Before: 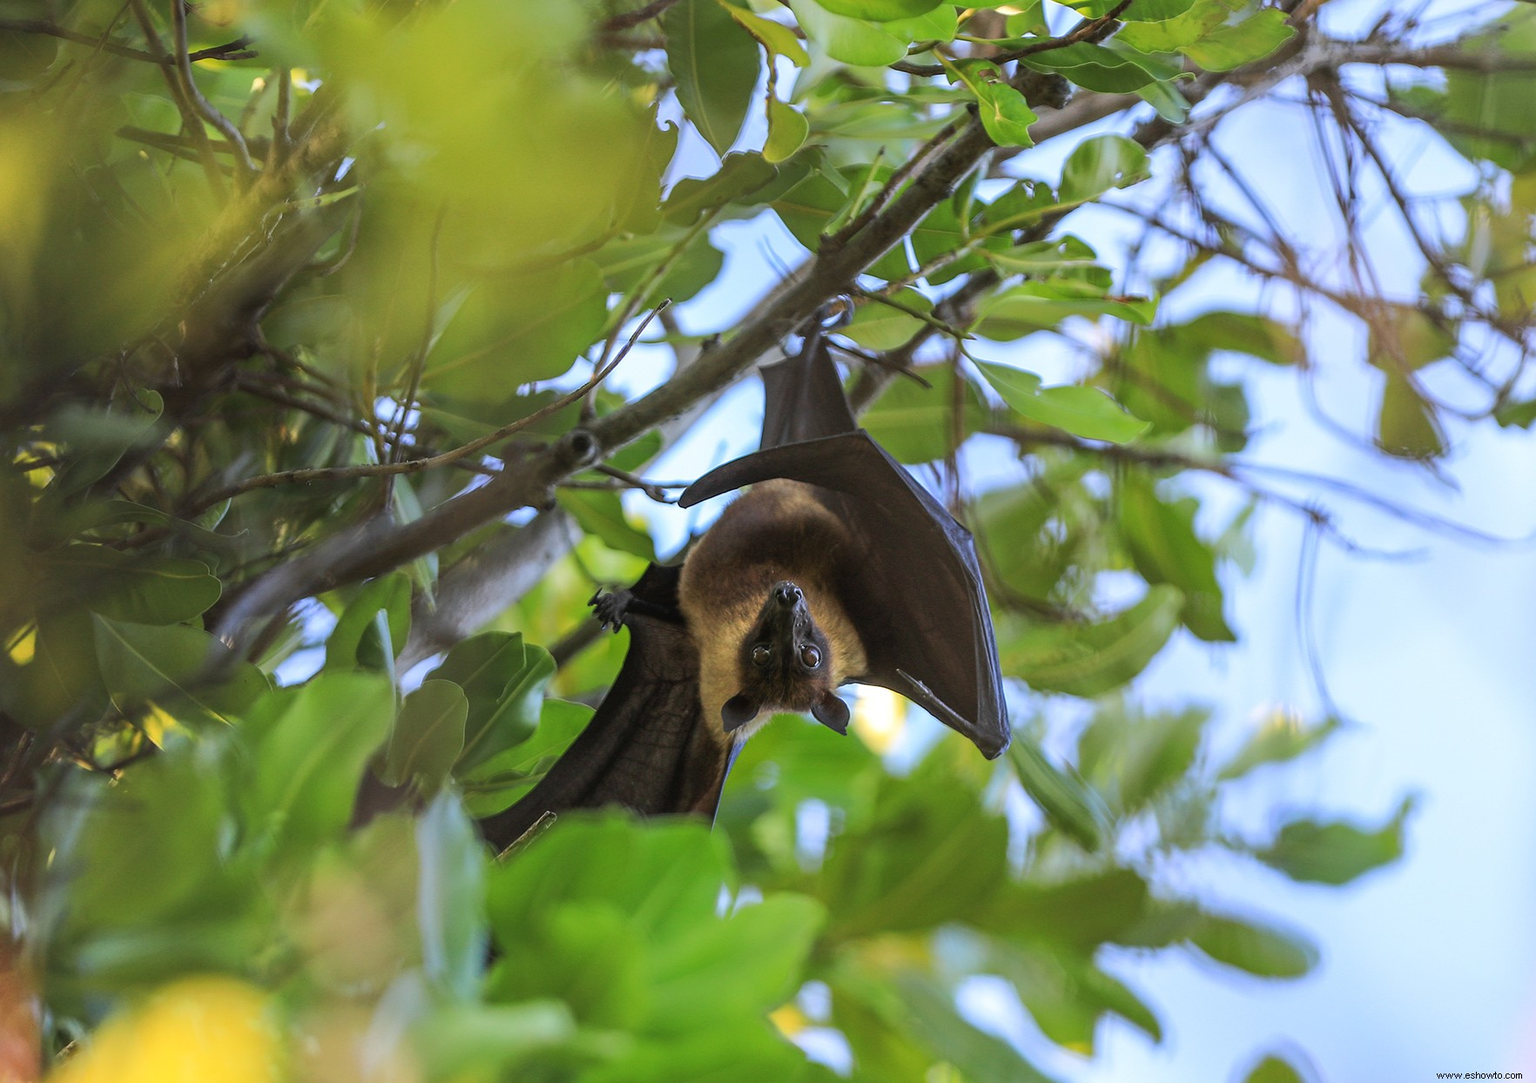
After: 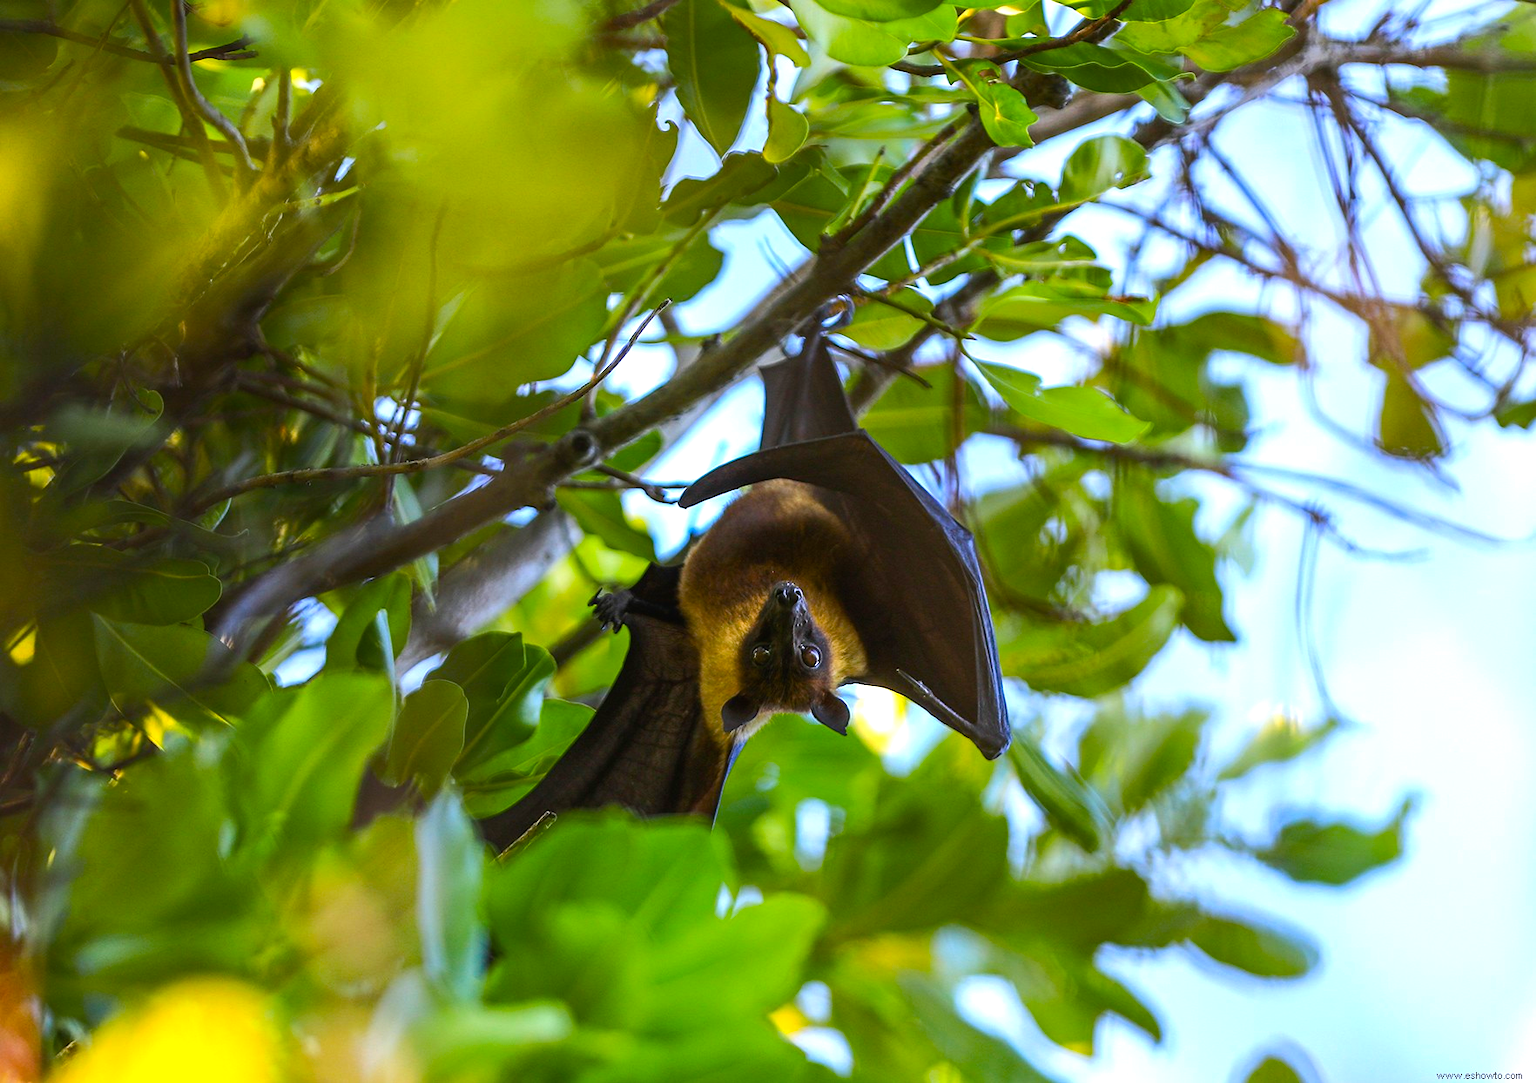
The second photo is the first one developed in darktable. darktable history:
color balance rgb: perceptual saturation grading › global saturation 27.552%, perceptual saturation grading › highlights -25.355%, perceptual saturation grading › shadows 25.506%, perceptual brilliance grading › global brilliance 14.599%, perceptual brilliance grading › shadows -34.654%, global vibrance 42.79%
color correction: highlights a* -0.146, highlights b* 0.103
